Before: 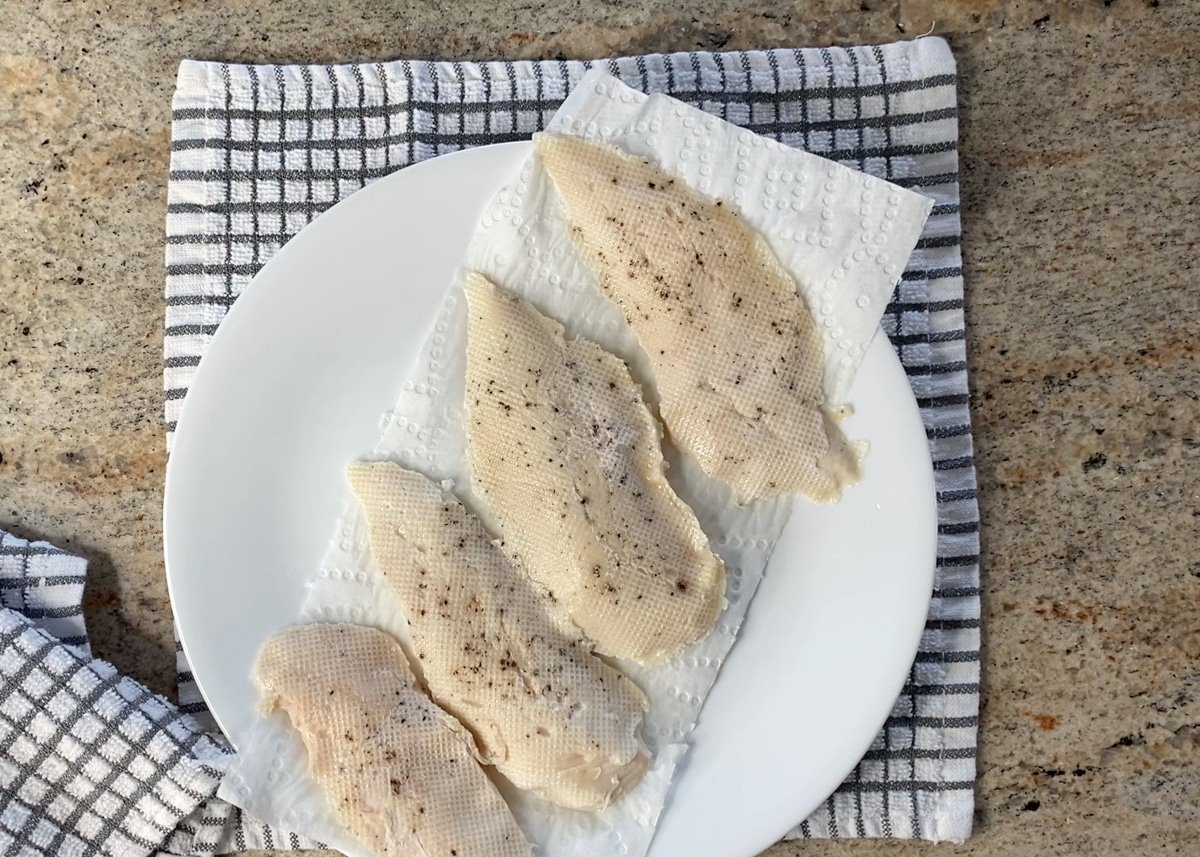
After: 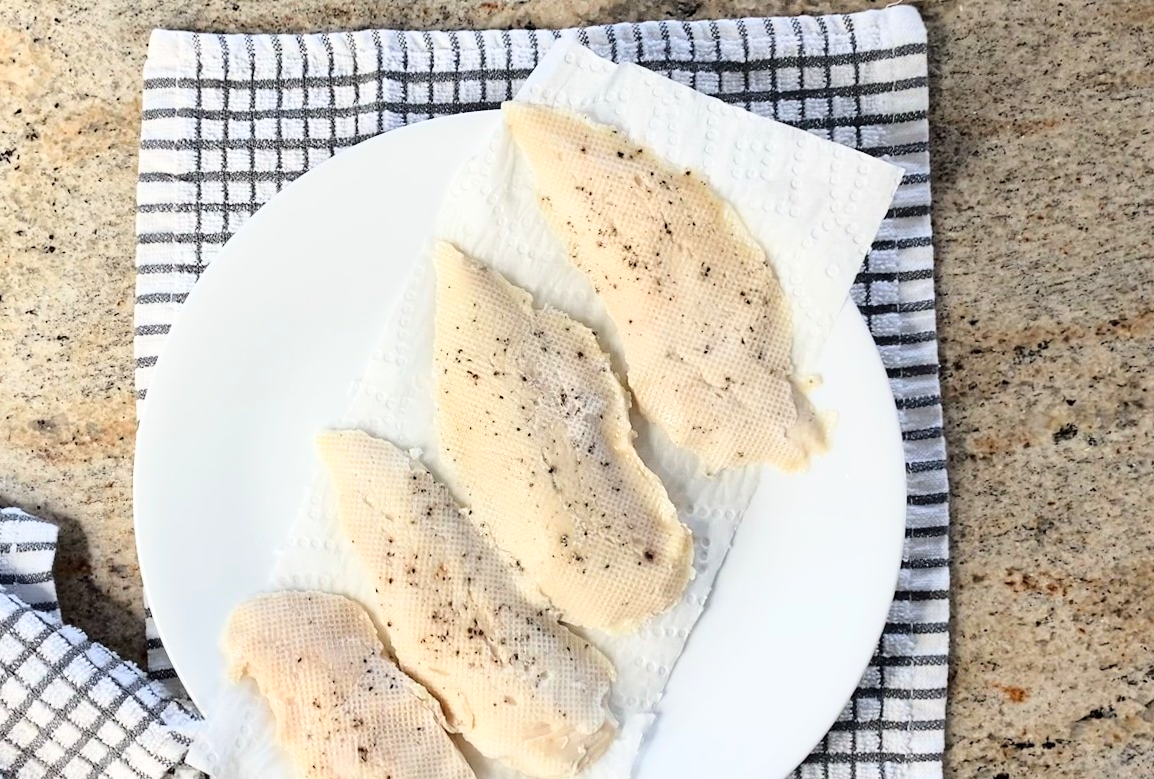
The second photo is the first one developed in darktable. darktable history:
crop: left 1.964%, top 3.251%, right 1.122%, bottom 4.933%
rotate and perspective: rotation 0.192°, lens shift (horizontal) -0.015, crop left 0.005, crop right 0.996, crop top 0.006, crop bottom 0.99
base curve: curves: ch0 [(0, 0) (0.028, 0.03) (0.121, 0.232) (0.46, 0.748) (0.859, 0.968) (1, 1)]
